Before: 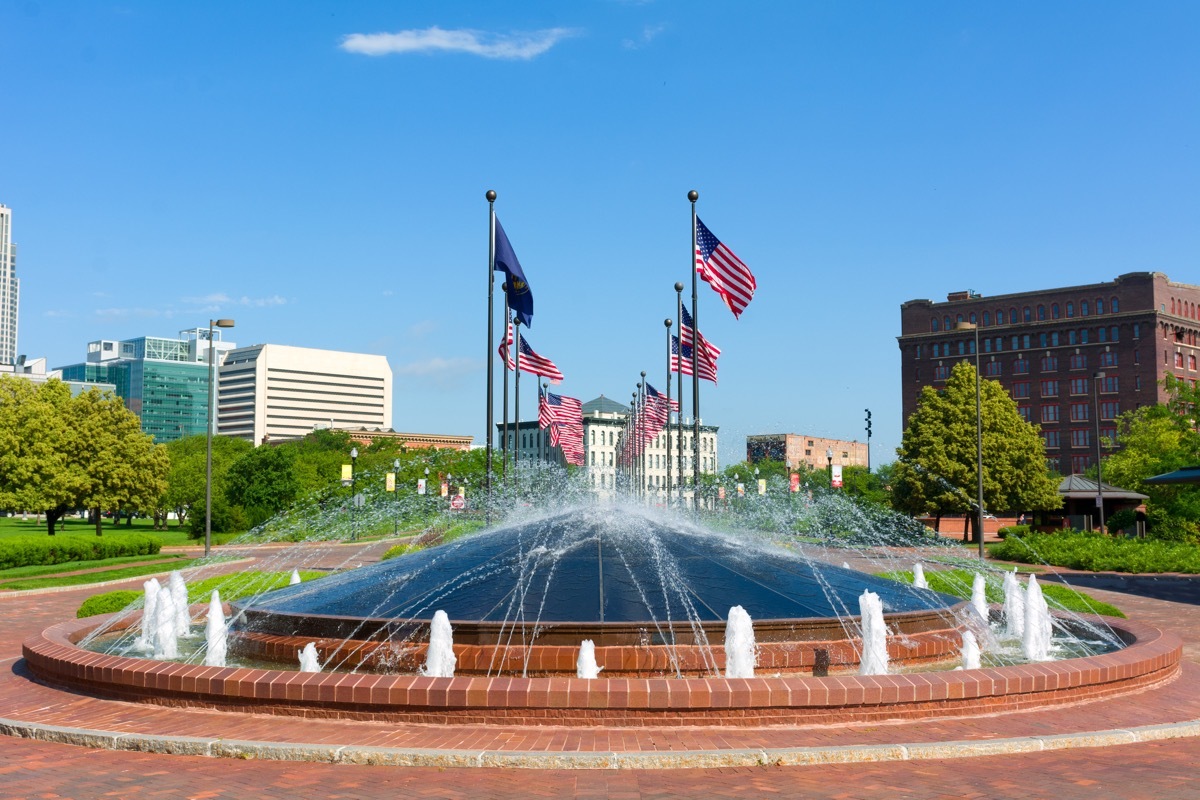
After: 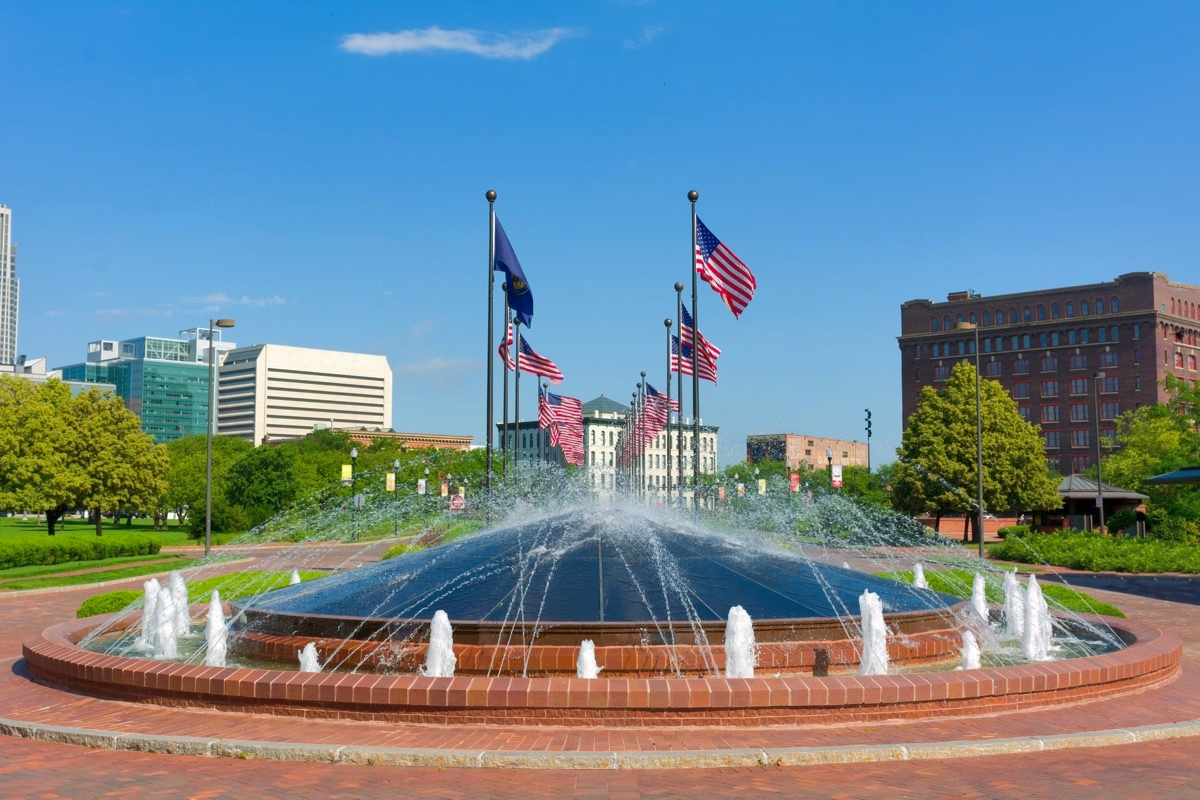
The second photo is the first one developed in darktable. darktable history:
shadows and highlights: highlights -59.99
